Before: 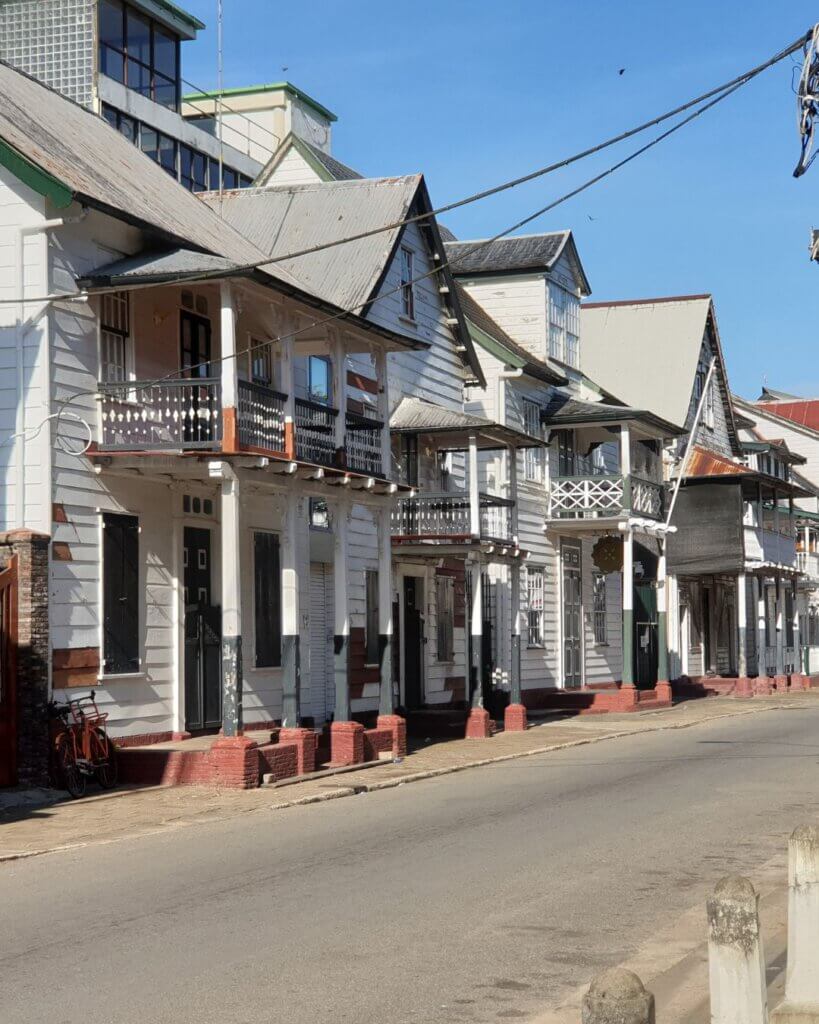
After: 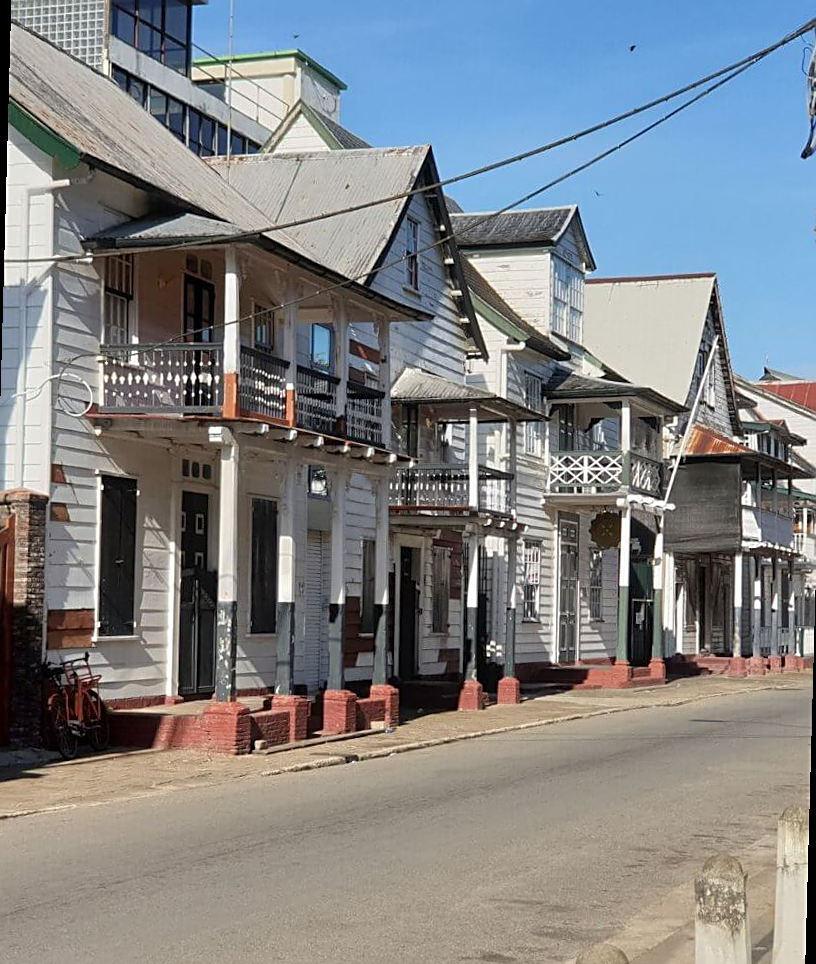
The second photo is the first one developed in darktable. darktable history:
sharpen: on, module defaults
rotate and perspective: rotation 1.57°, crop left 0.018, crop right 0.982, crop top 0.039, crop bottom 0.961
